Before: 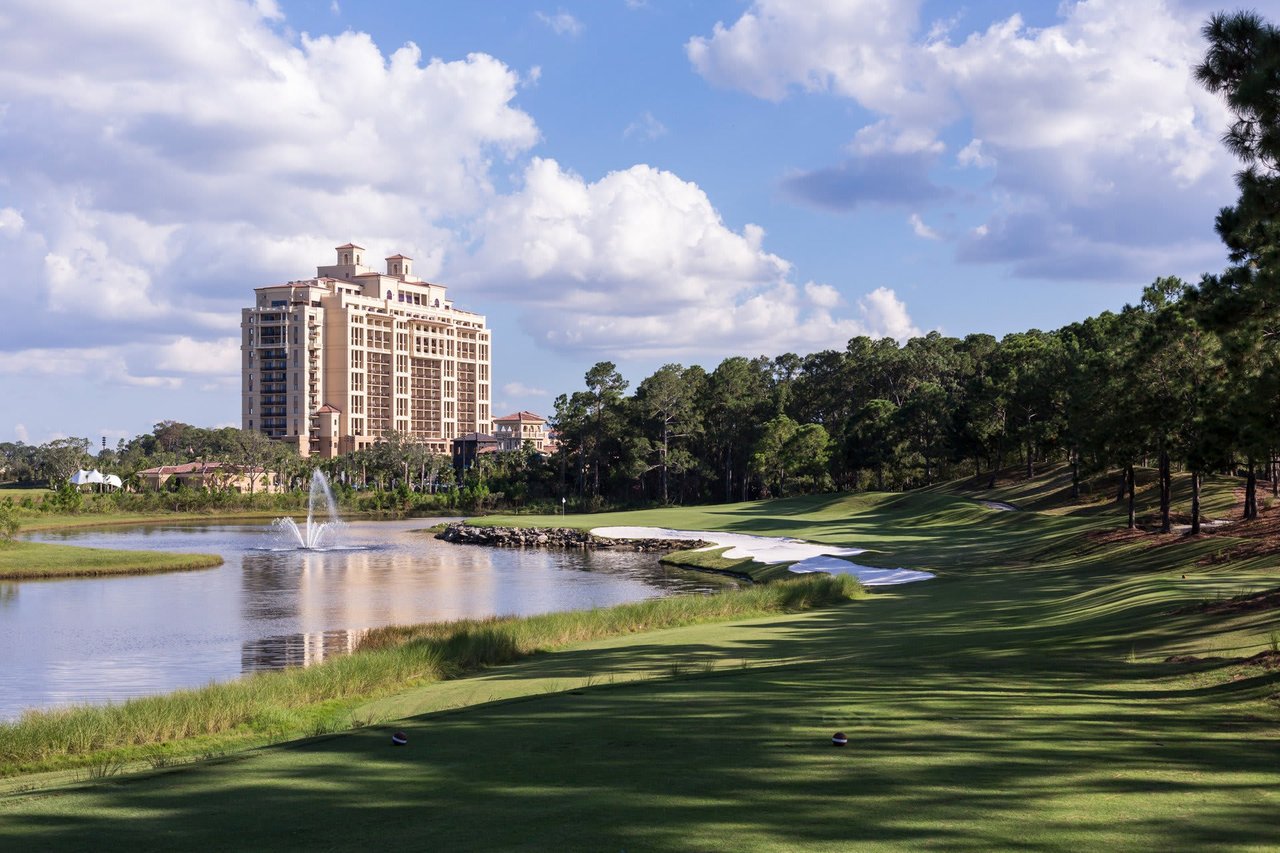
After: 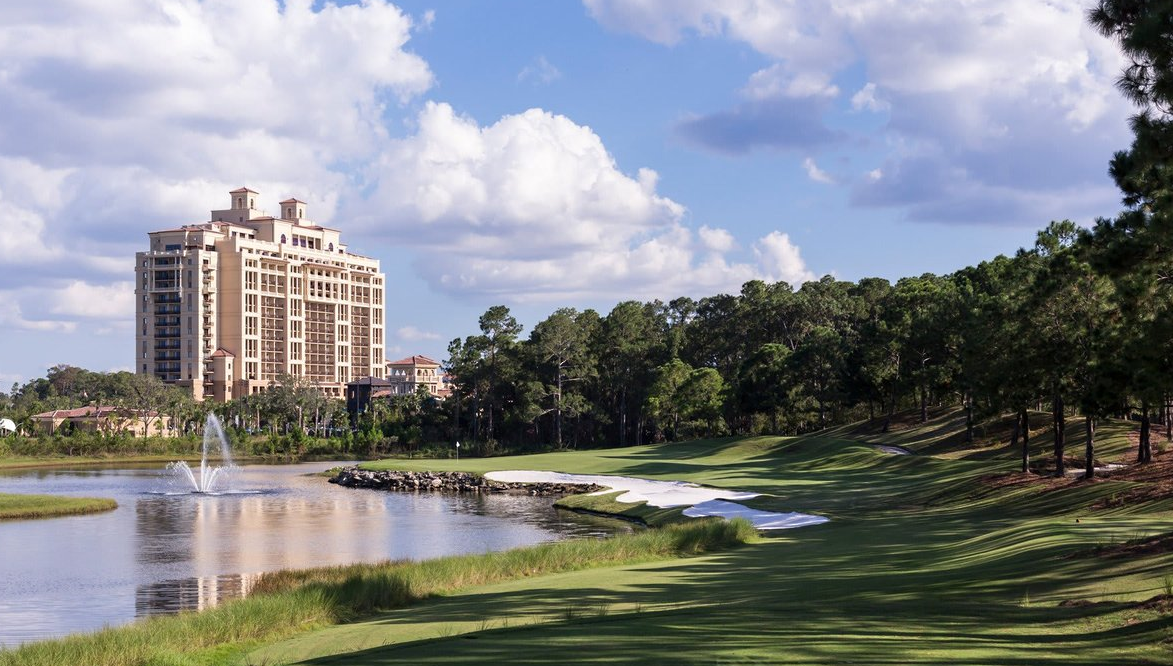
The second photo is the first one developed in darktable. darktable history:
crop: left 8.31%, top 6.627%, bottom 15.273%
sharpen: radius 5.368, amount 0.313, threshold 26.347
